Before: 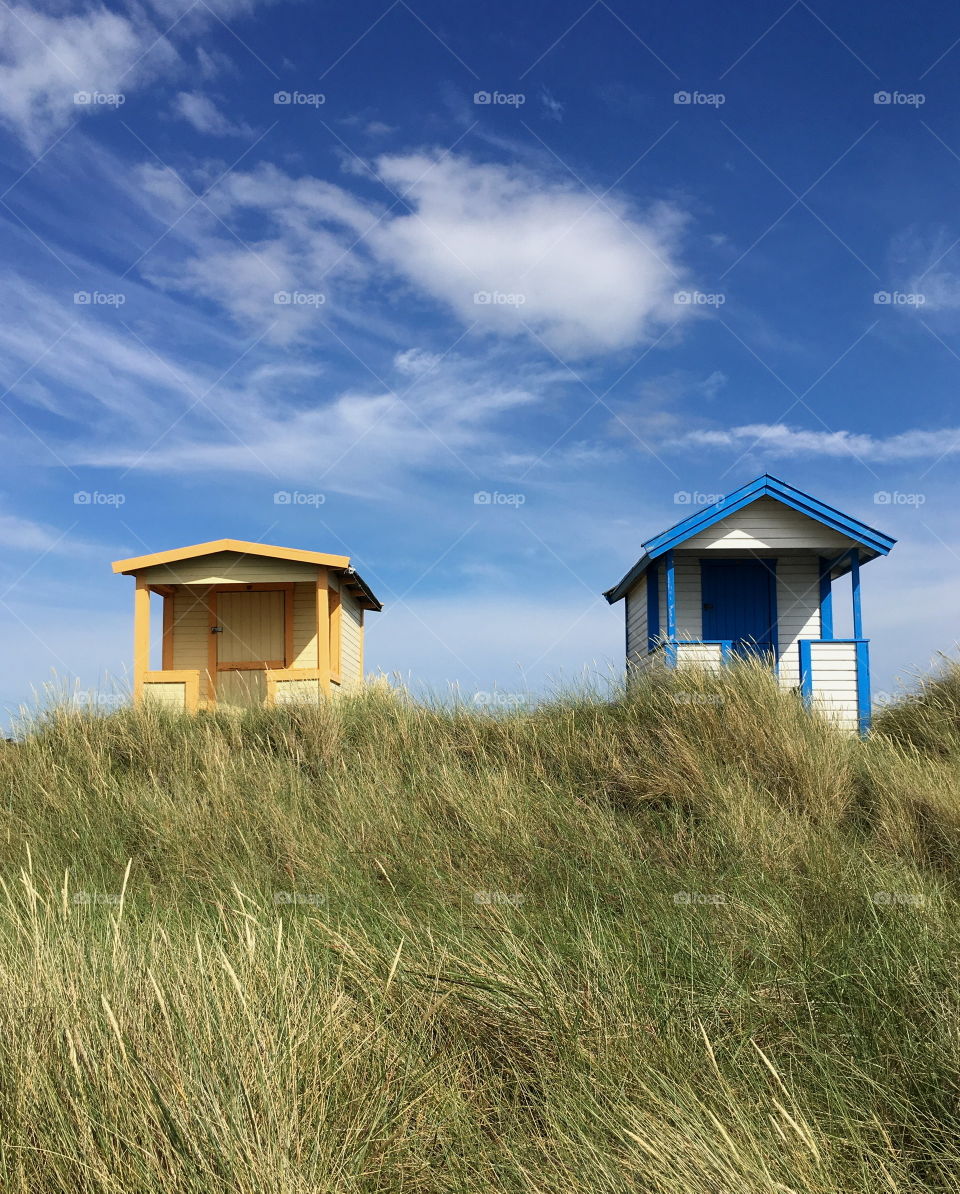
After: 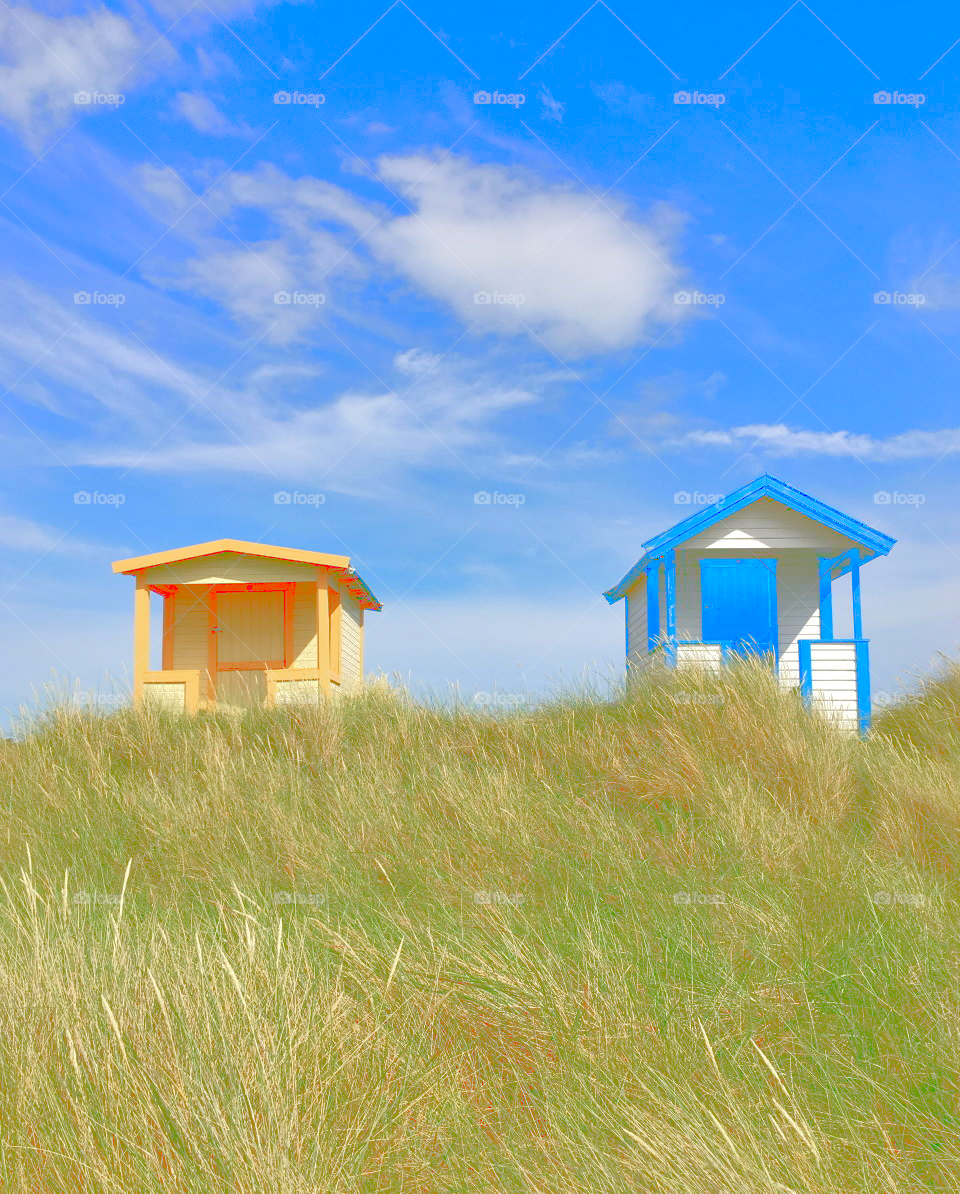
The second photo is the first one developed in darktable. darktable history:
local contrast: mode bilateral grid, contrast 25, coarseness 61, detail 152%, midtone range 0.2
tone curve: curves: ch0 [(0, 0) (0.003, 0.6) (0.011, 0.6) (0.025, 0.601) (0.044, 0.601) (0.069, 0.601) (0.1, 0.601) (0.136, 0.602) (0.177, 0.605) (0.224, 0.609) (0.277, 0.615) (0.335, 0.625) (0.399, 0.633) (0.468, 0.654) (0.543, 0.676) (0.623, 0.71) (0.709, 0.753) (0.801, 0.802) (0.898, 0.85) (1, 1)], color space Lab, linked channels, preserve colors none
